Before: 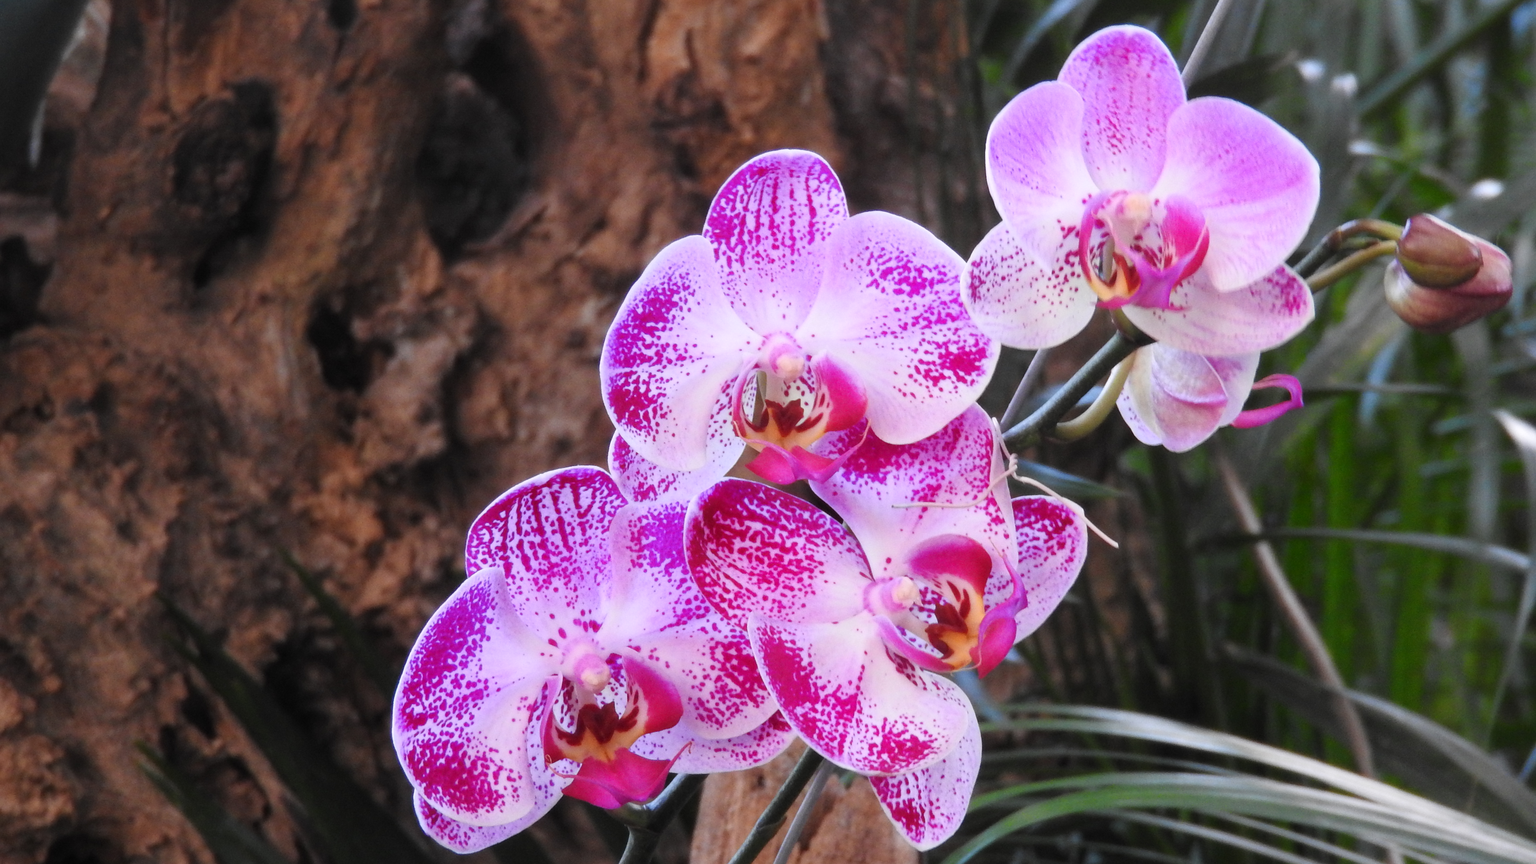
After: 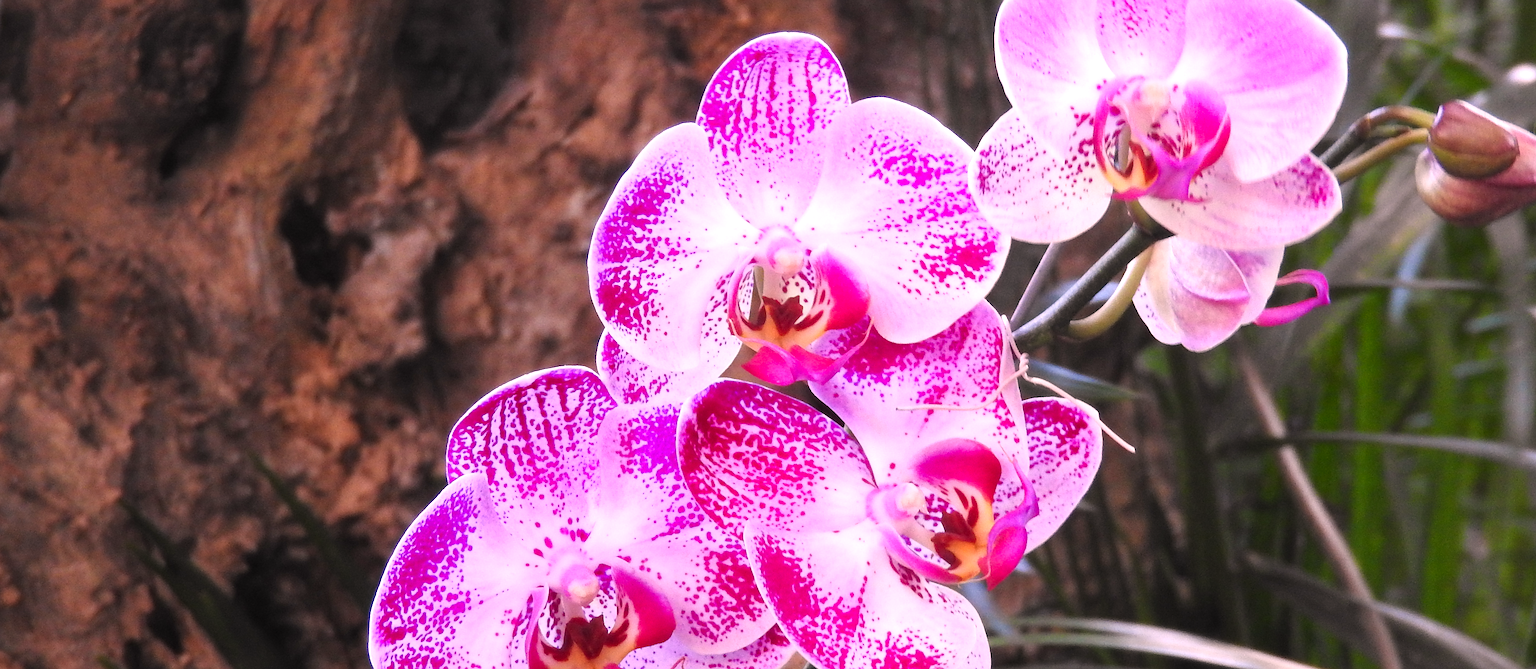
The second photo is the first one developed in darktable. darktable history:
sharpen: on, module defaults
crop and rotate: left 2.789%, top 13.793%, right 2.391%, bottom 12.739%
color correction: highlights a* 14.57, highlights b* 4.71
exposure: black level correction 0, exposure 0.499 EV, compensate exposure bias true, compensate highlight preservation false
